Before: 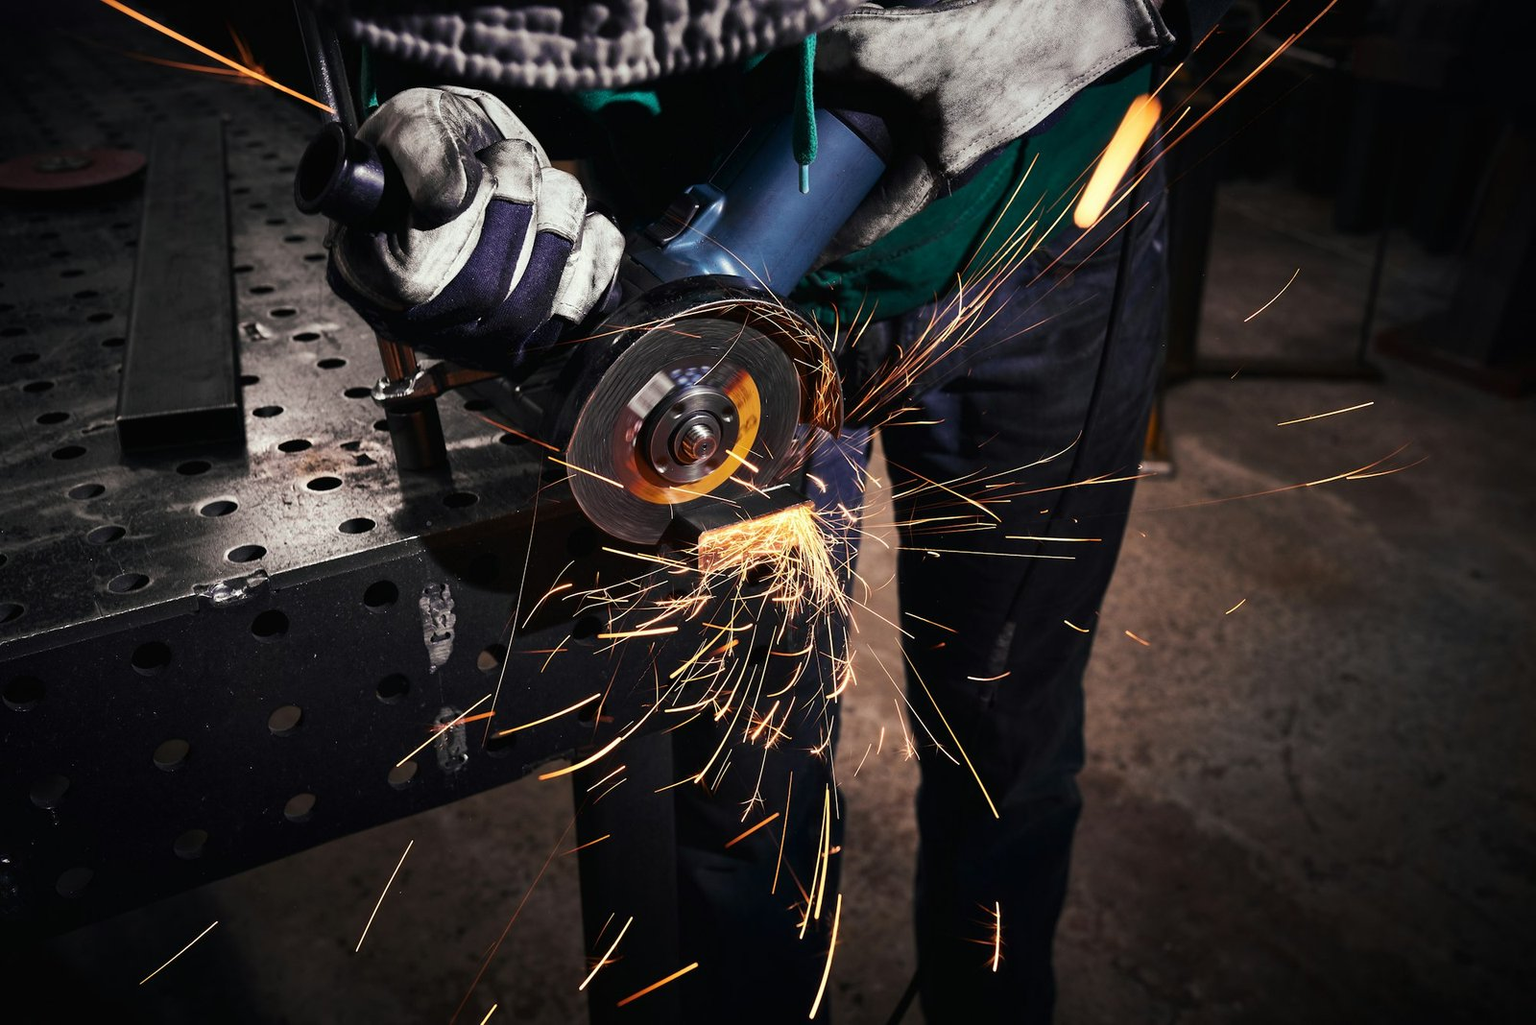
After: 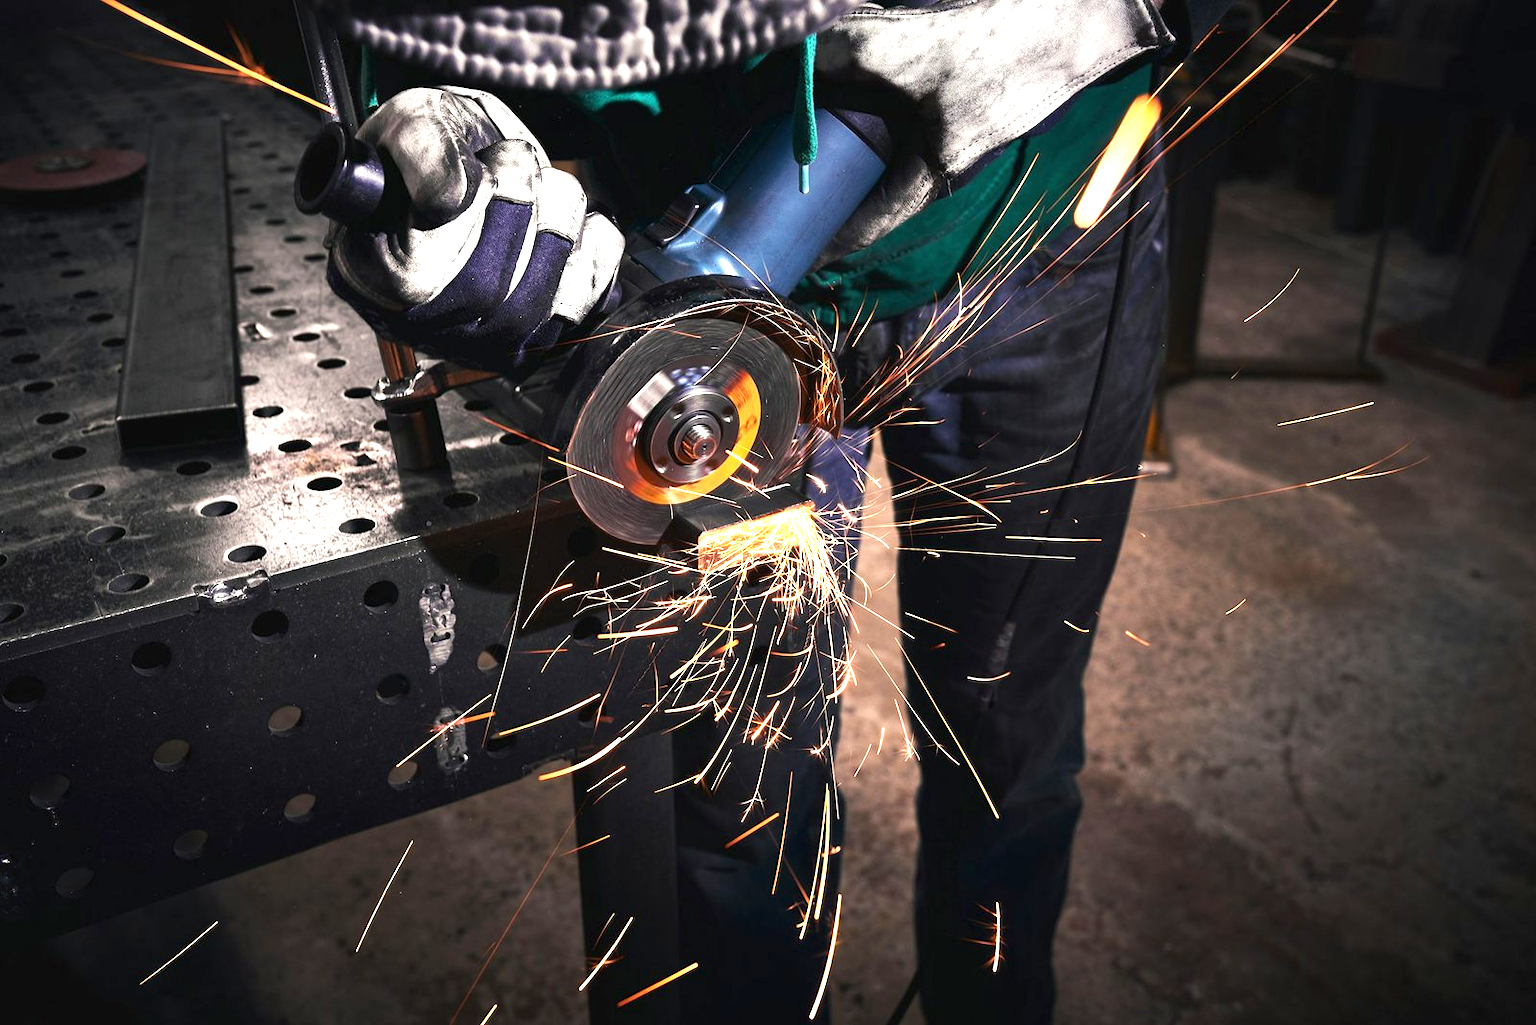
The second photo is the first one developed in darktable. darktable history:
exposure: black level correction 0, exposure 1.194 EV, compensate exposure bias true, compensate highlight preservation false
